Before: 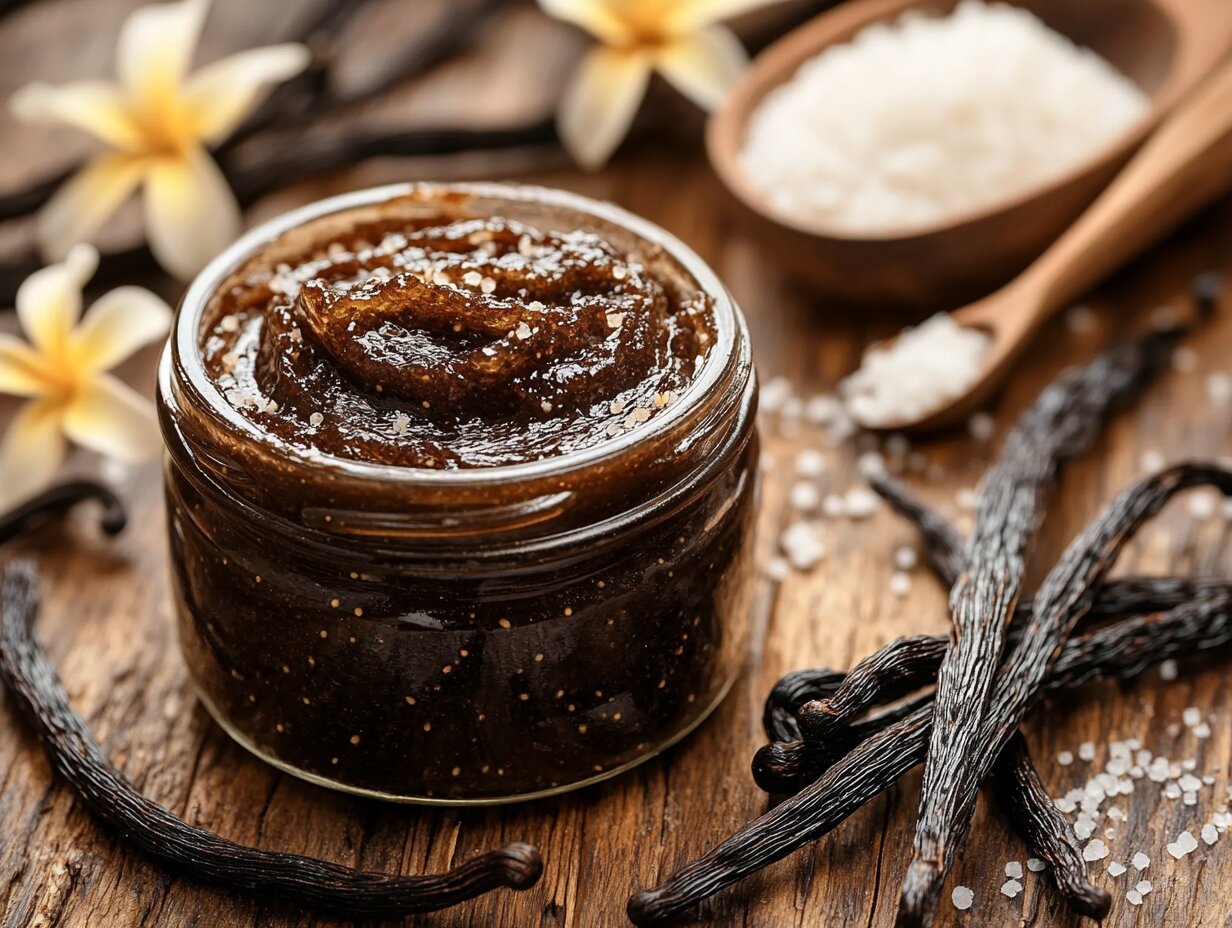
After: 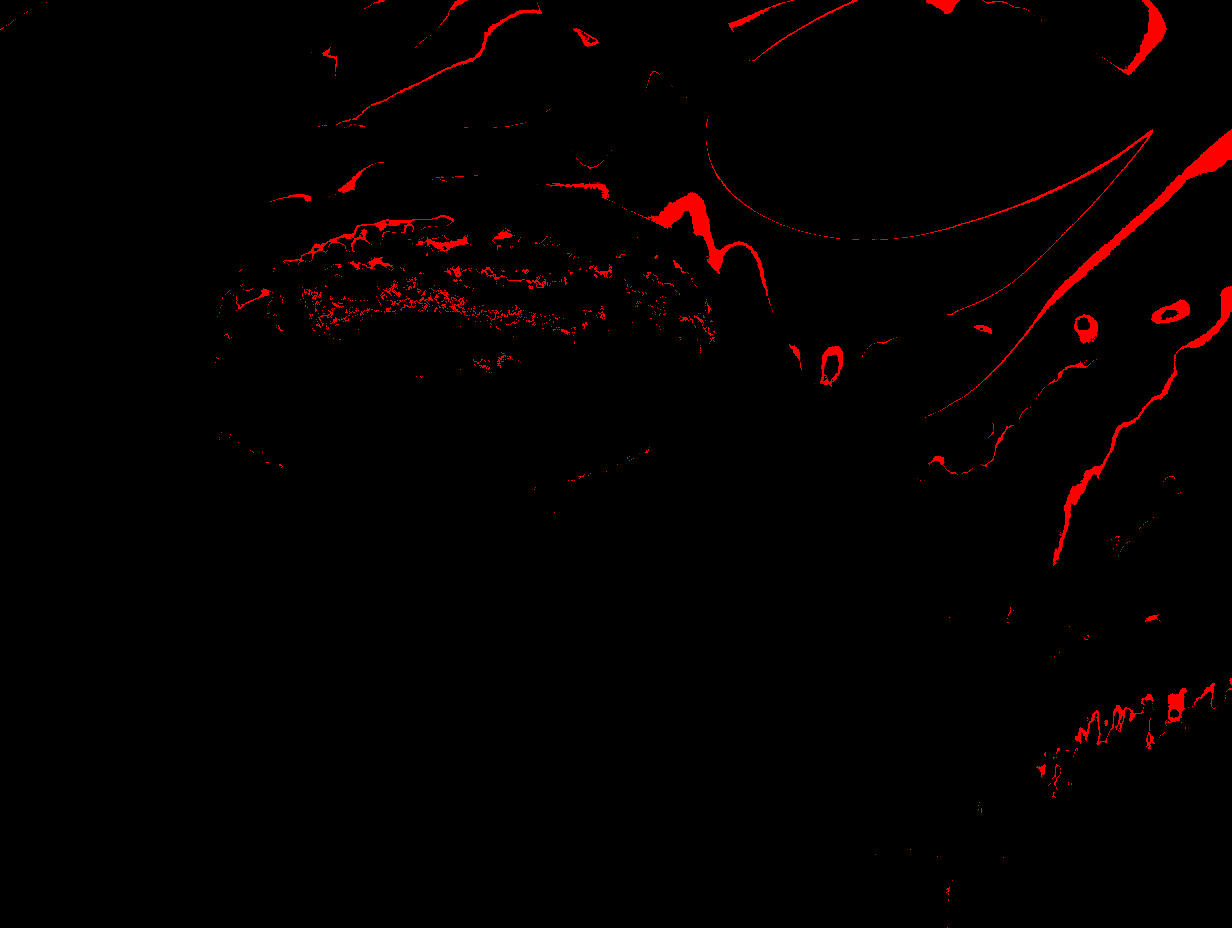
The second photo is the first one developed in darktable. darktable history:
shadows and highlights: radius 112.43, shadows 51.42, white point adjustment 9.11, highlights -5.85, soften with gaussian
local contrast: on, module defaults
exposure: black level correction 0.099, exposure 2.973 EV, compensate exposure bias true, compensate highlight preservation false
